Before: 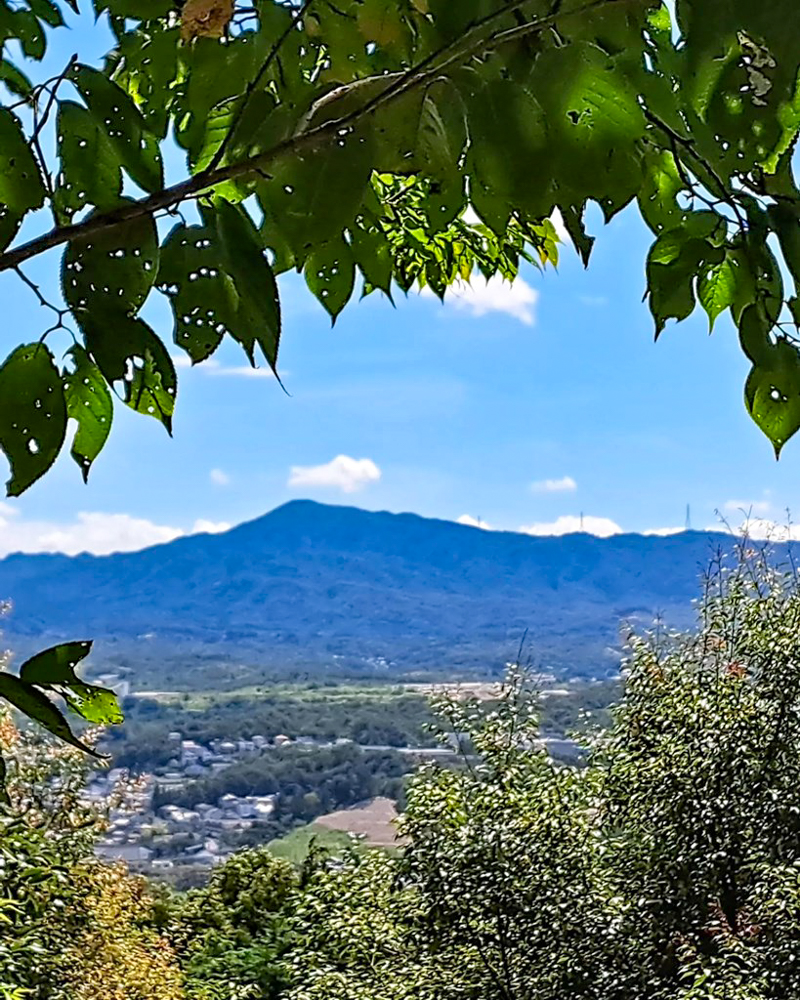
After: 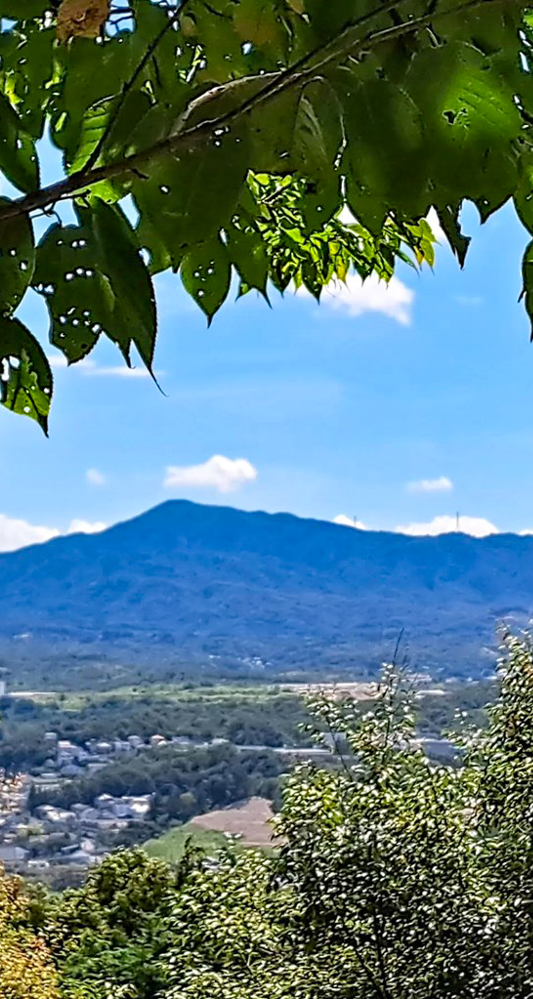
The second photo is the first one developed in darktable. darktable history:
crop and rotate: left 15.601%, right 17.691%
